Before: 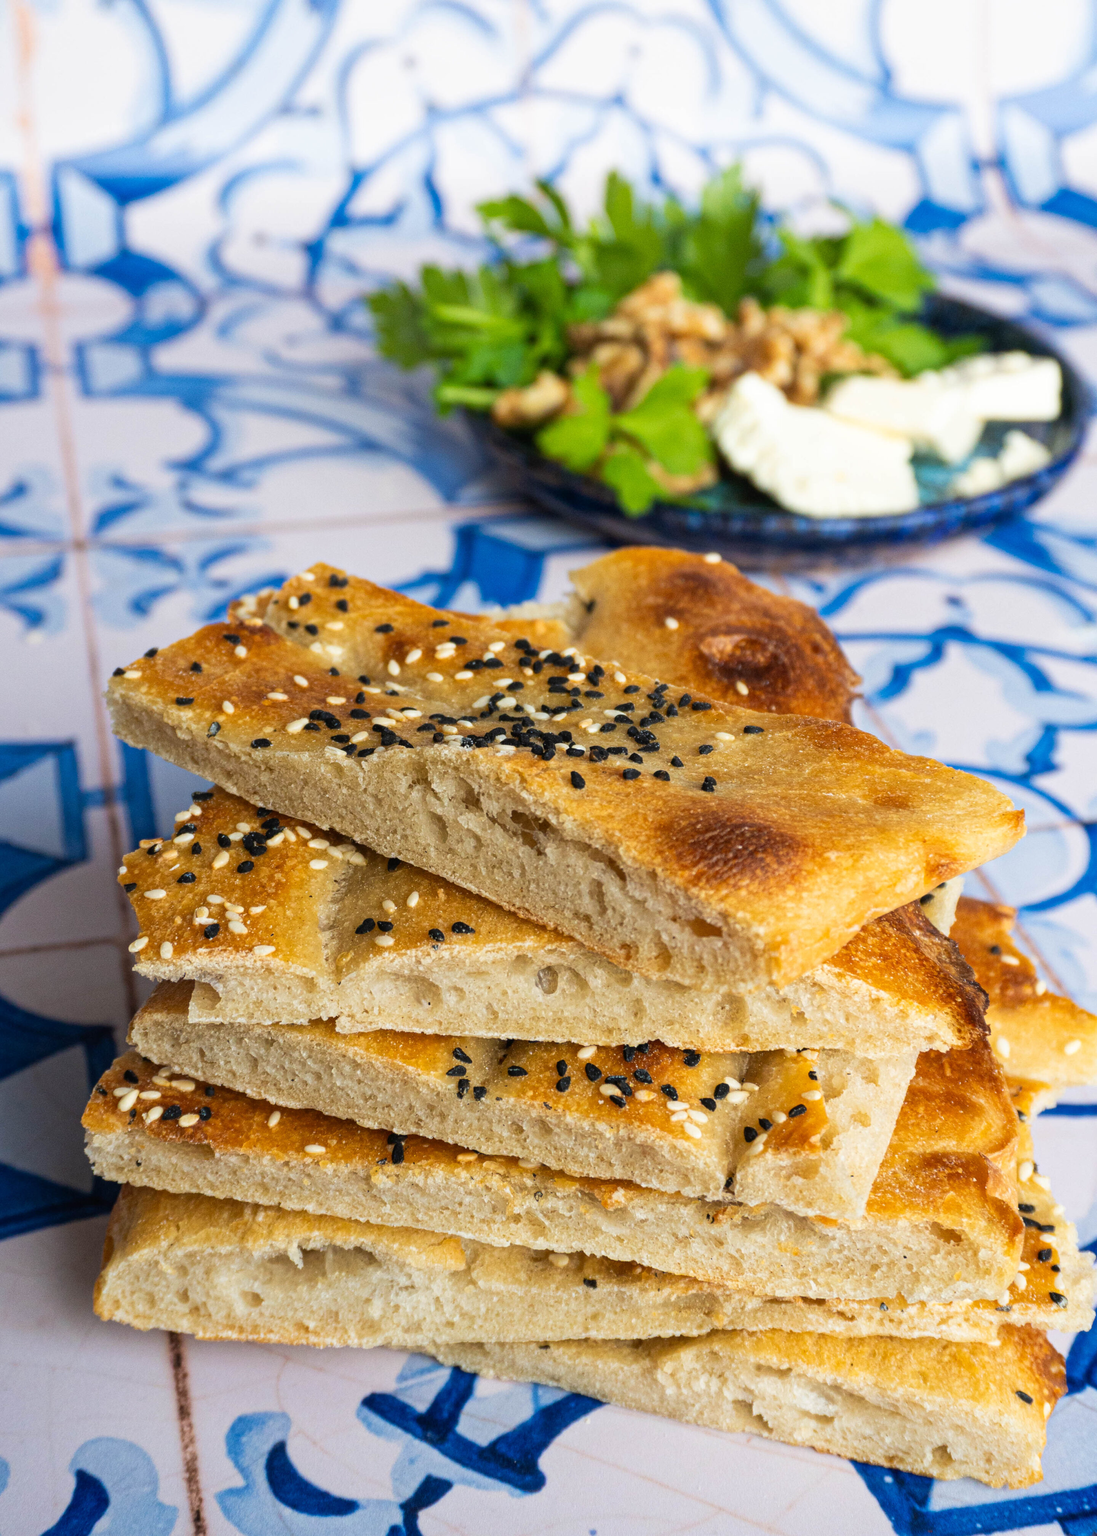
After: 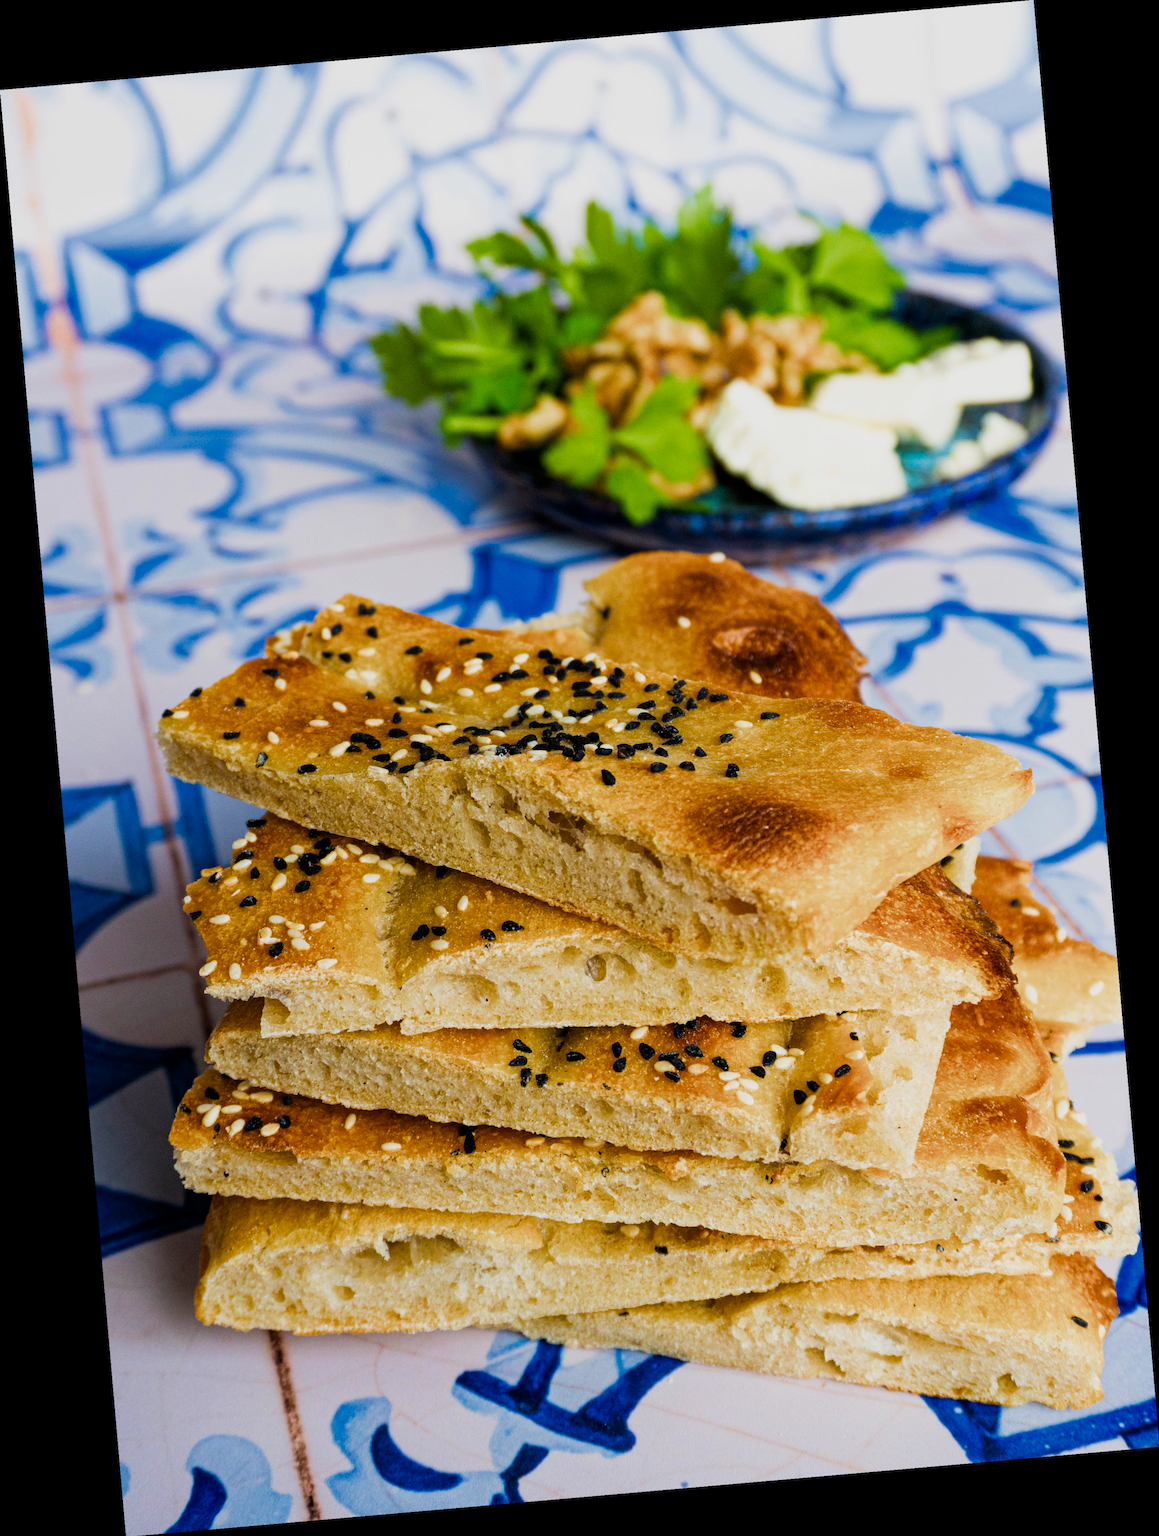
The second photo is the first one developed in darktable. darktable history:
rotate and perspective: rotation -4.98°, automatic cropping off
color balance rgb: linear chroma grading › global chroma 15%, perceptual saturation grading › global saturation 30%
filmic rgb: middle gray luminance 21.73%, black relative exposure -14 EV, white relative exposure 2.96 EV, threshold 6 EV, target black luminance 0%, hardness 8.81, latitude 59.69%, contrast 1.208, highlights saturation mix 5%, shadows ↔ highlights balance 41.6%, add noise in highlights 0, color science v3 (2019), use custom middle-gray values true, iterations of high-quality reconstruction 0, contrast in highlights soft, enable highlight reconstruction true
